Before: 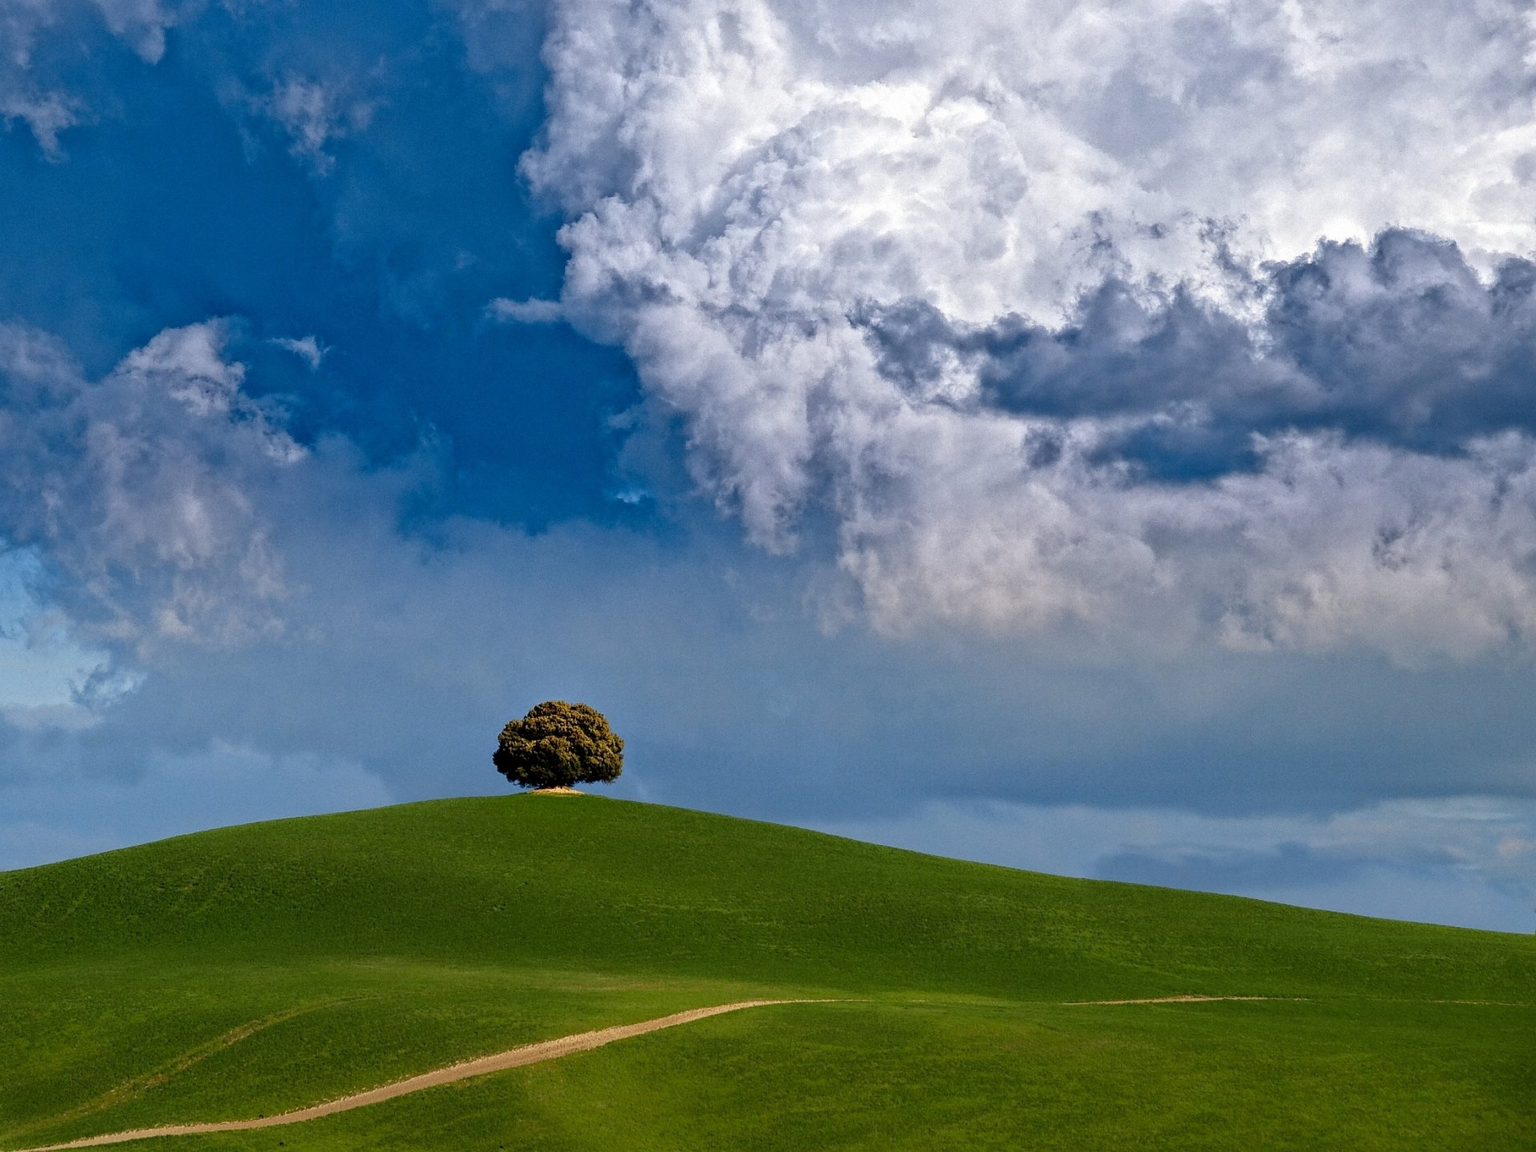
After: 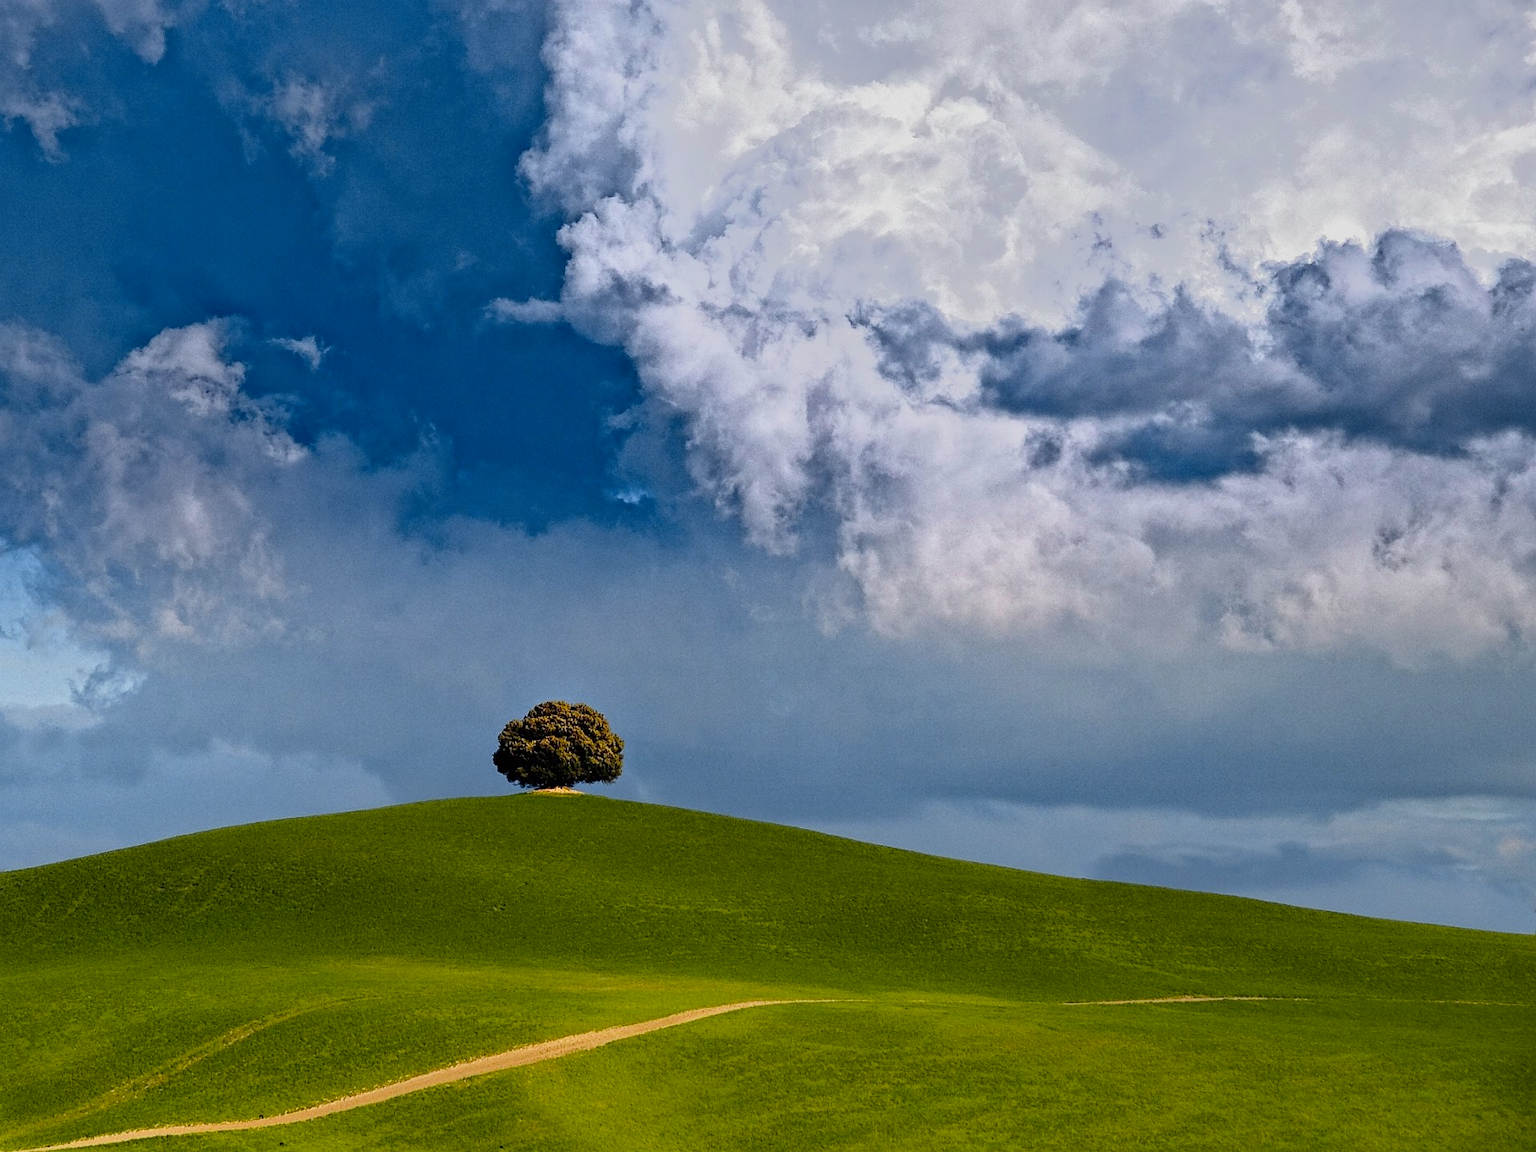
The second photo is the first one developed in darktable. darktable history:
tone curve: curves: ch0 [(0, 0.003) (0.117, 0.101) (0.257, 0.246) (0.408, 0.432) (0.611, 0.653) (0.824, 0.846) (1, 1)]; ch1 [(0, 0) (0.227, 0.197) (0.405, 0.421) (0.501, 0.501) (0.522, 0.53) (0.563, 0.572) (0.589, 0.611) (0.699, 0.709) (0.976, 0.992)]; ch2 [(0, 0) (0.208, 0.176) (0.377, 0.38) (0.5, 0.5) (0.537, 0.534) (0.571, 0.576) (0.681, 0.746) (1, 1)], color space Lab, independent channels, preserve colors none
sharpen: amount 0.2
tone equalizer: -7 EV -0.63 EV, -6 EV 1 EV, -5 EV -0.45 EV, -4 EV 0.43 EV, -3 EV 0.41 EV, -2 EV 0.15 EV, -1 EV -0.15 EV, +0 EV -0.39 EV, smoothing diameter 25%, edges refinement/feathering 10, preserve details guided filter
